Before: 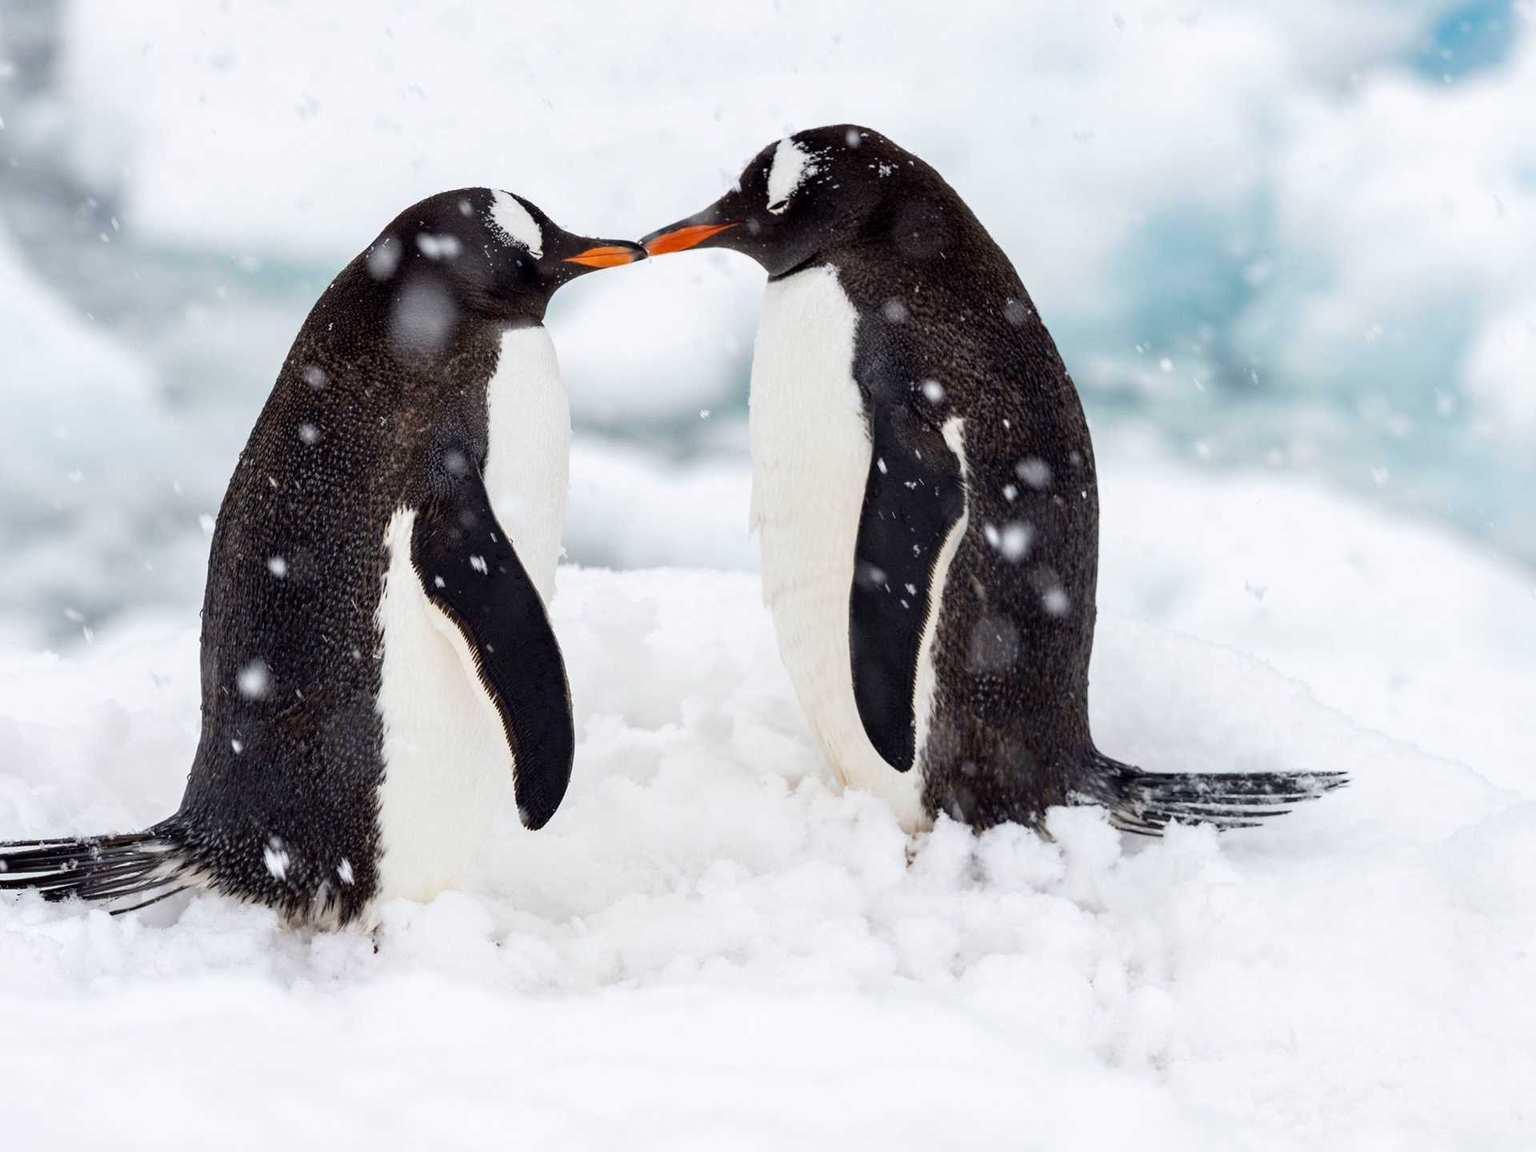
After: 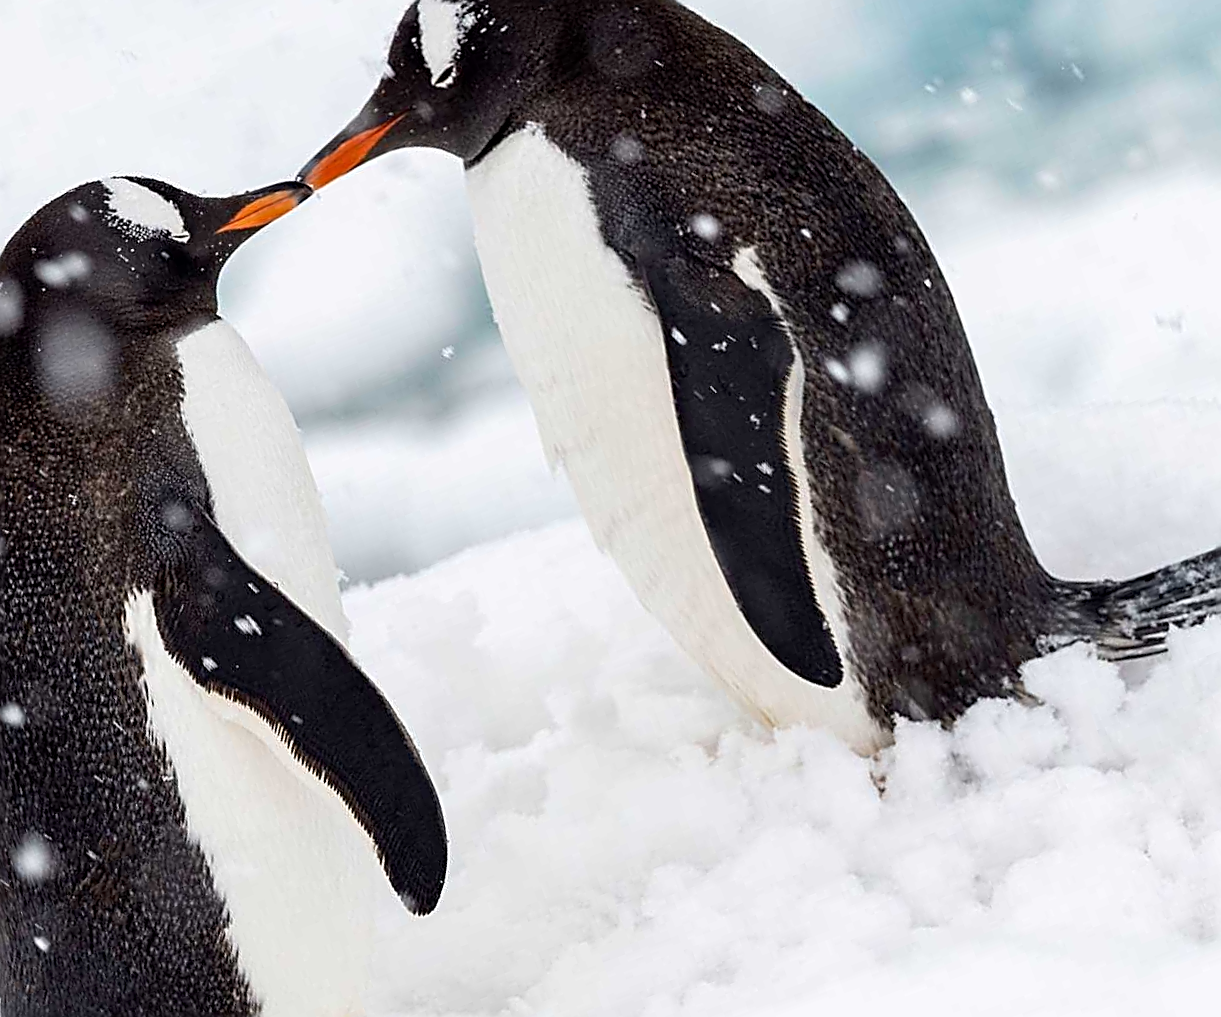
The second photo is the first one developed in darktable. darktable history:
sharpen: amount 0.987
crop and rotate: angle 20.16°, left 6.896%, right 4.135%, bottom 1.166%
